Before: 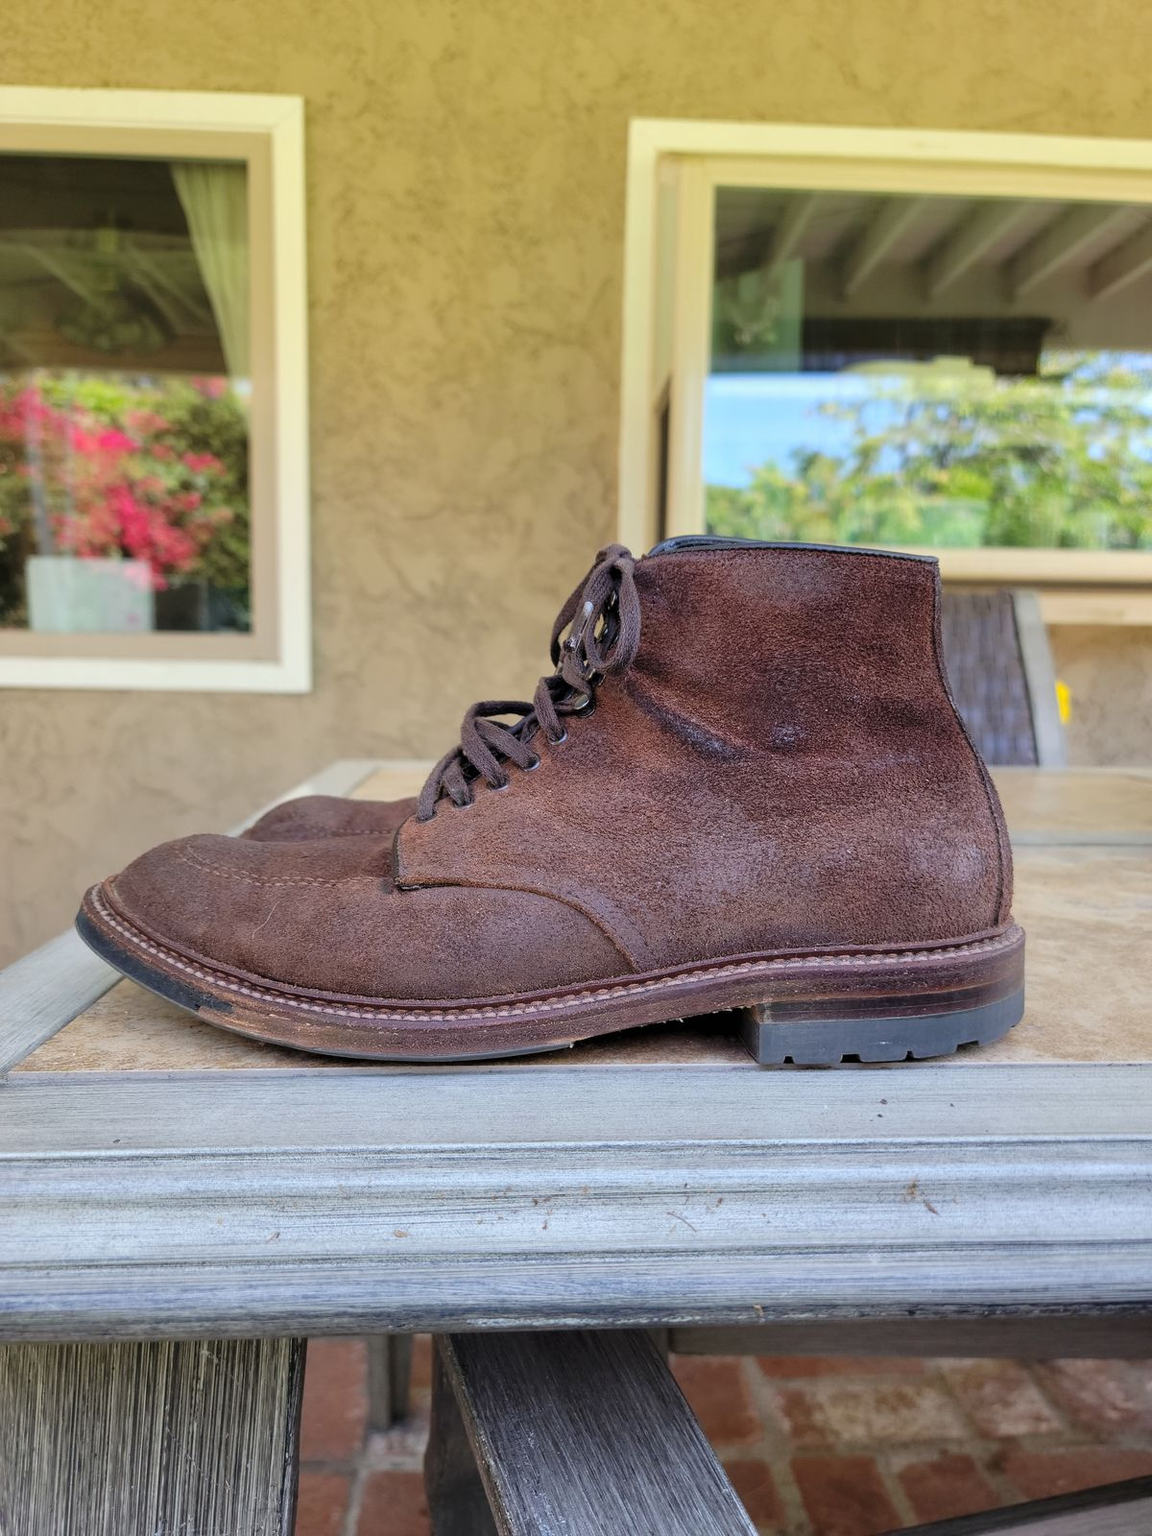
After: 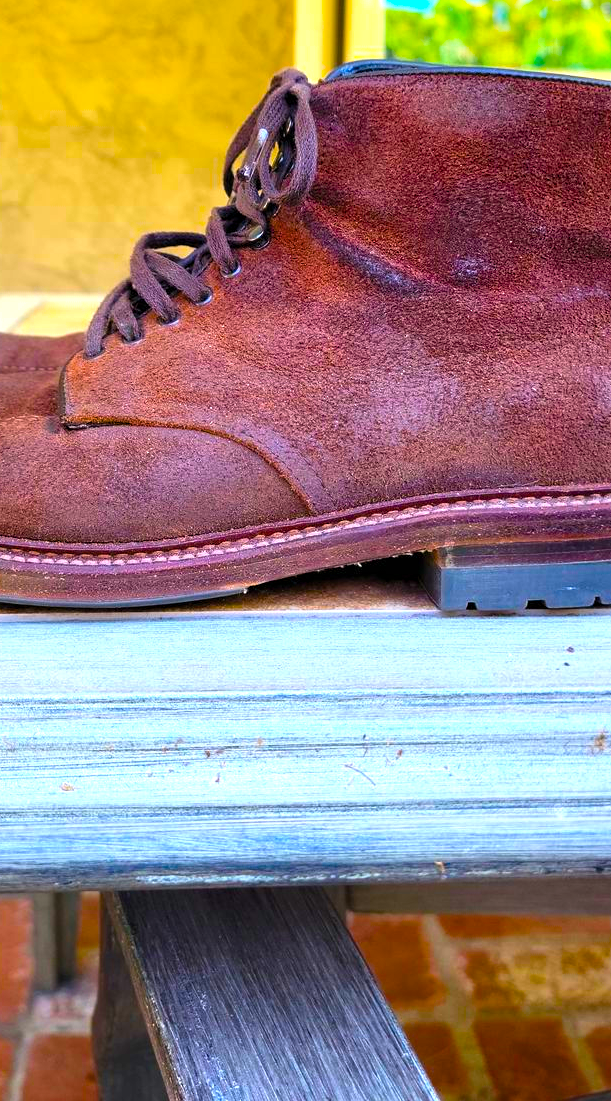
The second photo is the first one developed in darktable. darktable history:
crop and rotate: left 29.237%, top 31.152%, right 19.807%
color balance rgb: linear chroma grading › global chroma 20%, perceptual saturation grading › global saturation 65%, perceptual saturation grading › highlights 50%, perceptual saturation grading › shadows 30%, perceptual brilliance grading › global brilliance 12%, perceptual brilliance grading › highlights 15%, global vibrance 20%
